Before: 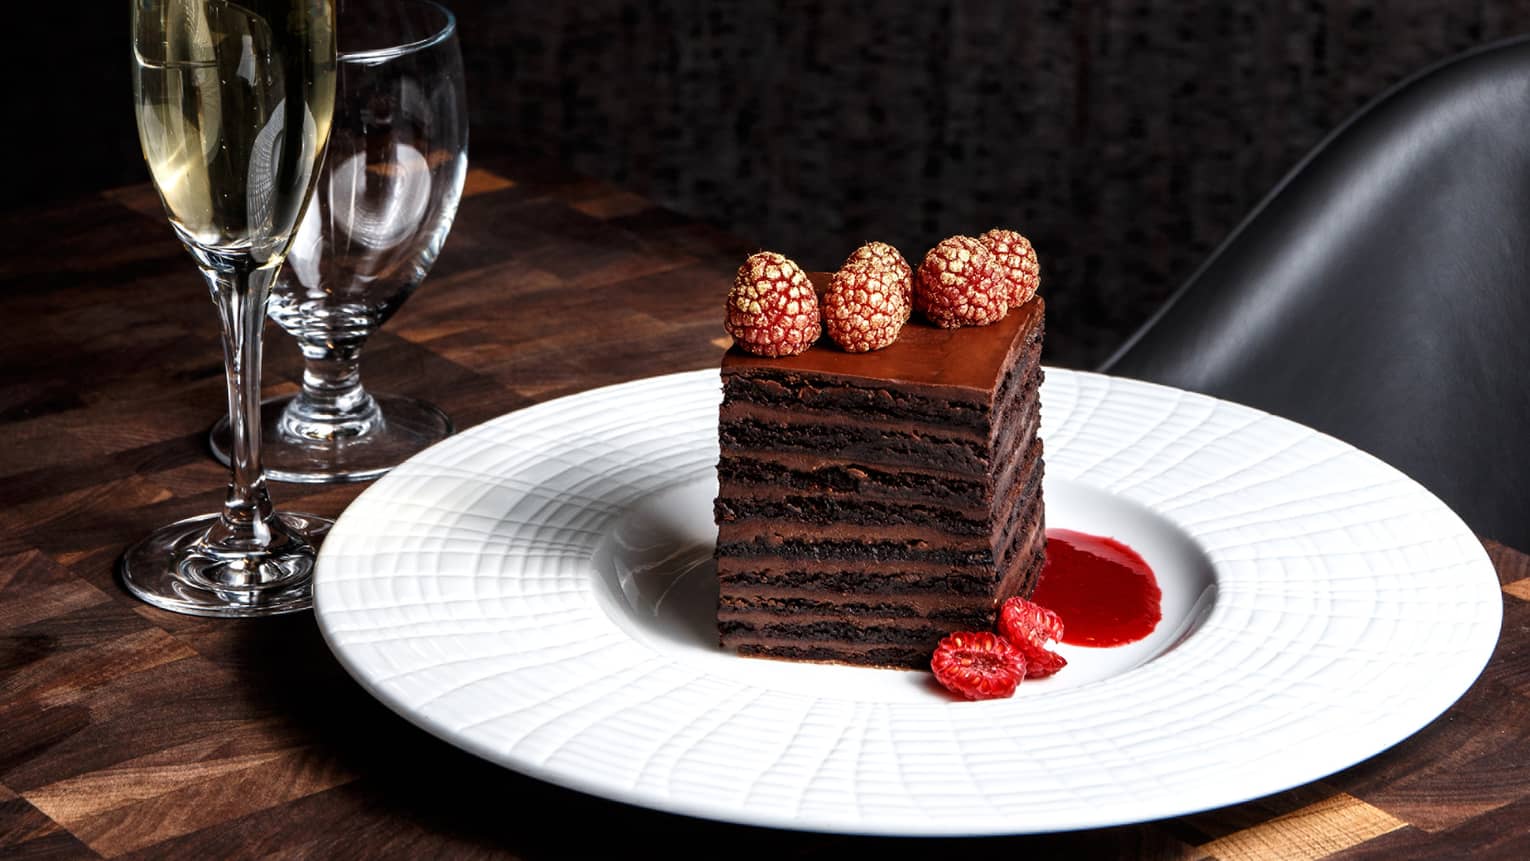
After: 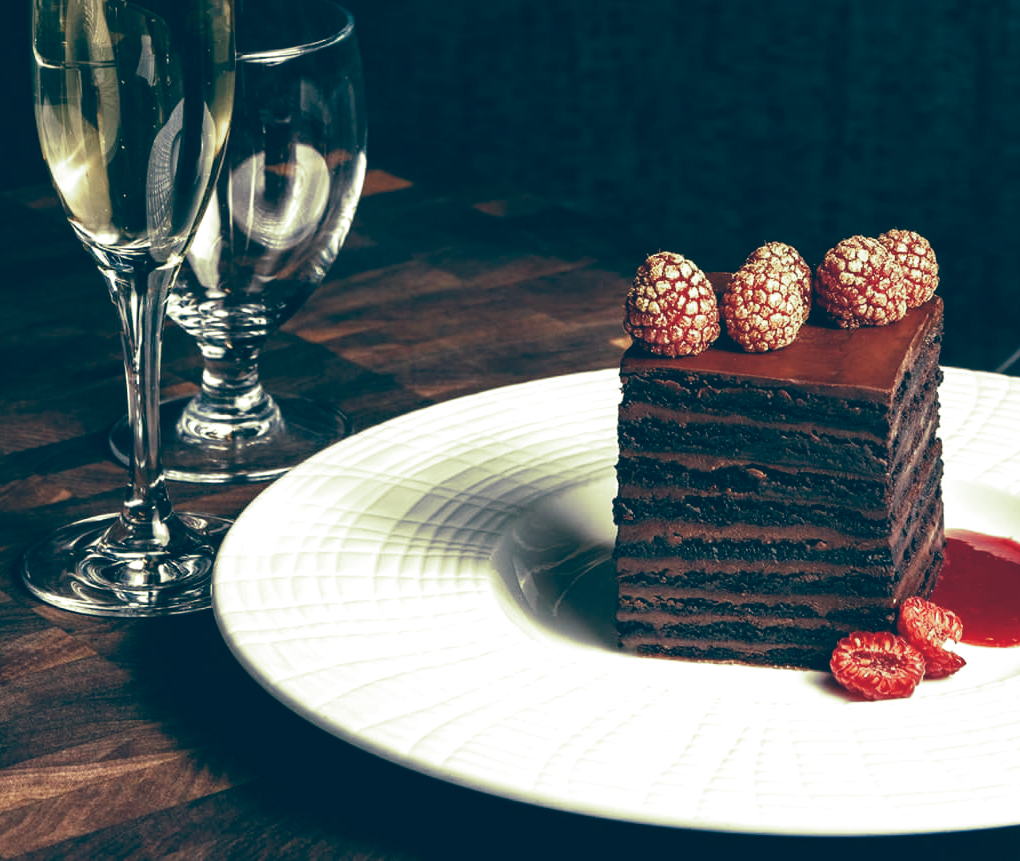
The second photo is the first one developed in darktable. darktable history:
split-toning: shadows › hue 290.82°, shadows › saturation 0.34, highlights › saturation 0.38, balance 0, compress 50%
crop and rotate: left 6.617%, right 26.717%
color balance: lift [1.006, 0.985, 1.002, 1.015], gamma [1, 0.953, 1.008, 1.047], gain [1.076, 1.13, 1.004, 0.87]
